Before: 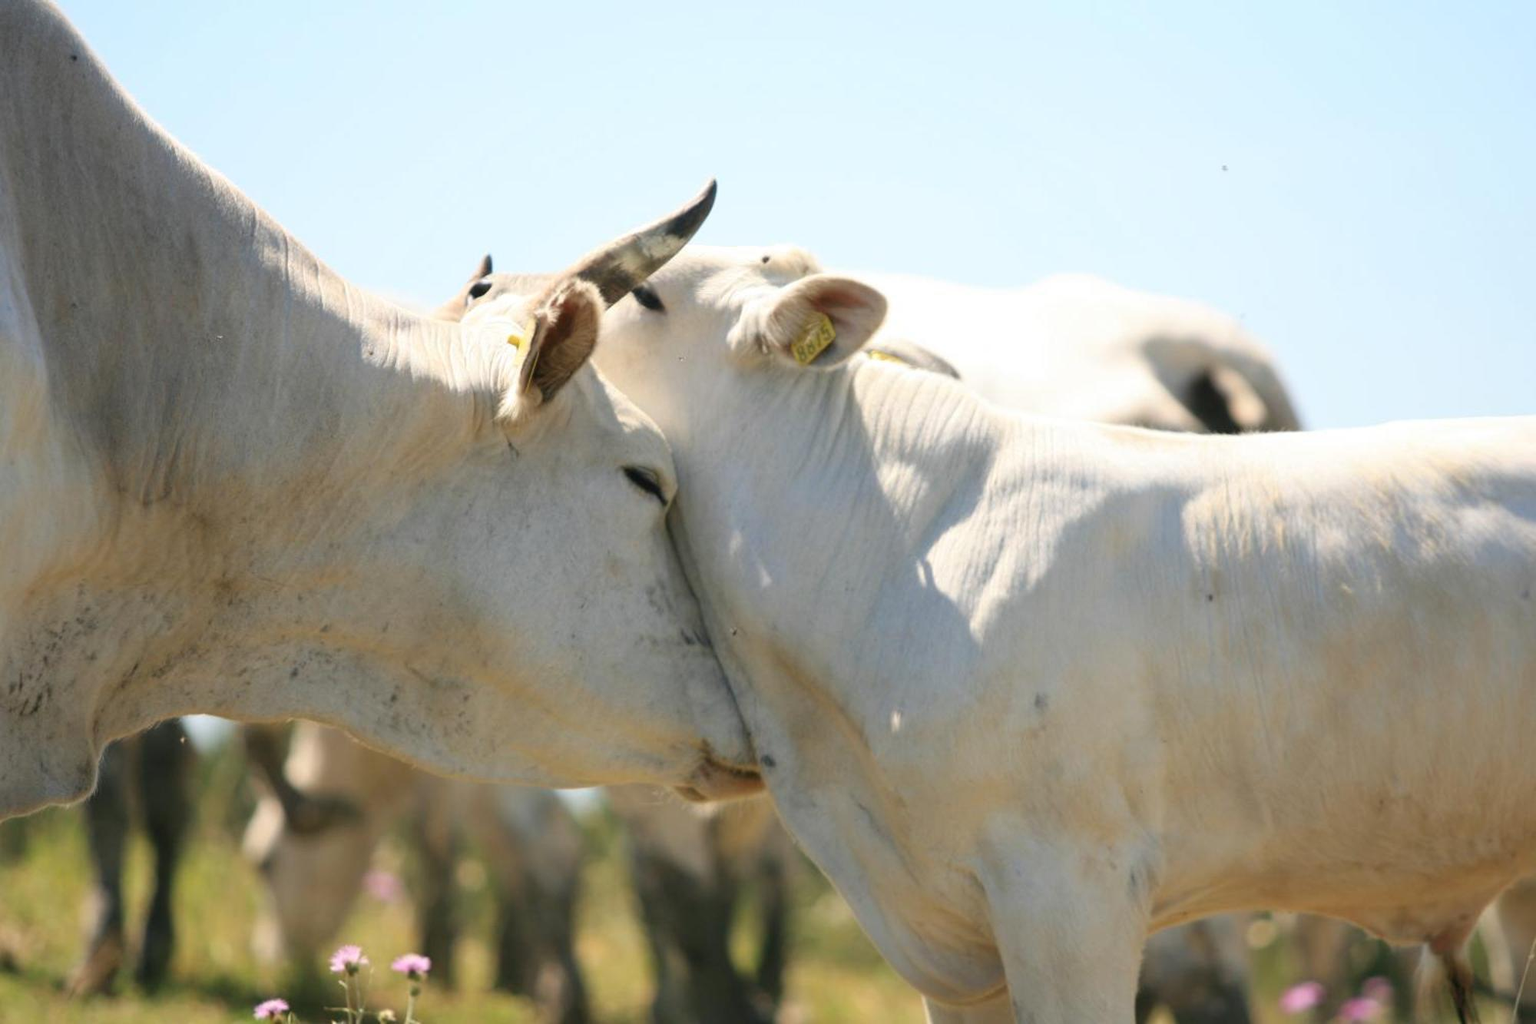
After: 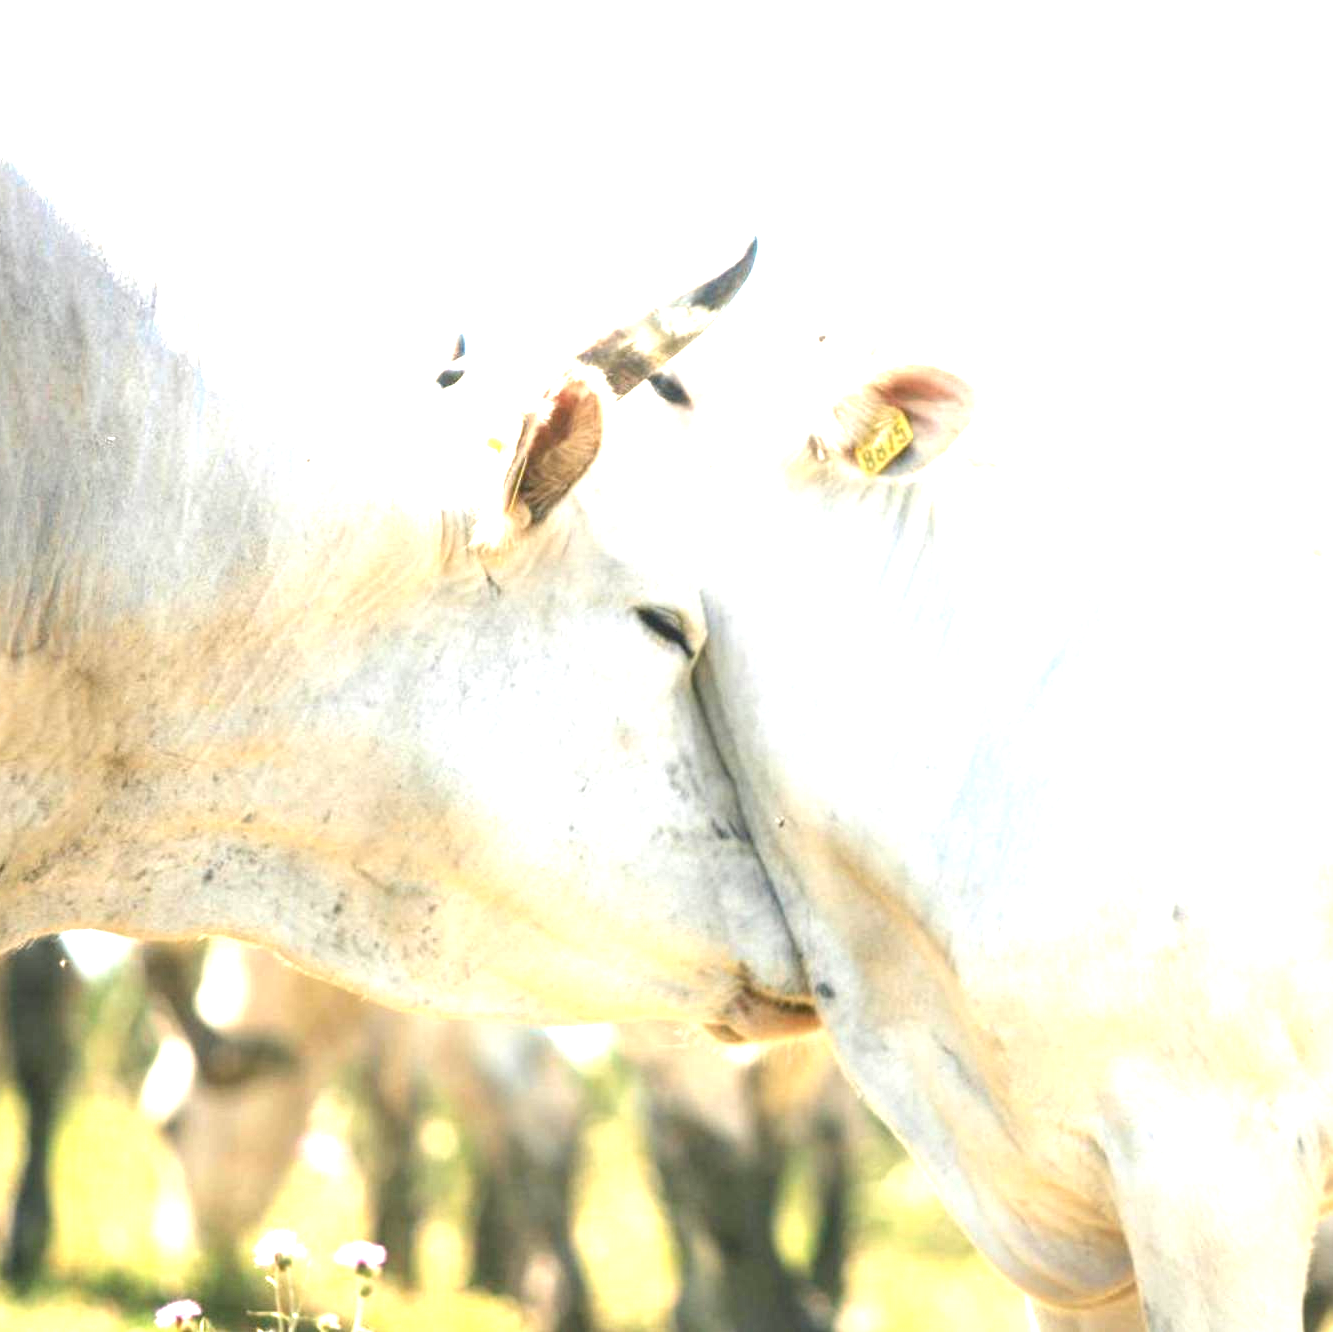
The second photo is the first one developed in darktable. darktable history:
crop and rotate: left 8.786%, right 24.548%
exposure: exposure 2 EV, compensate exposure bias true, compensate highlight preservation false
local contrast: on, module defaults
